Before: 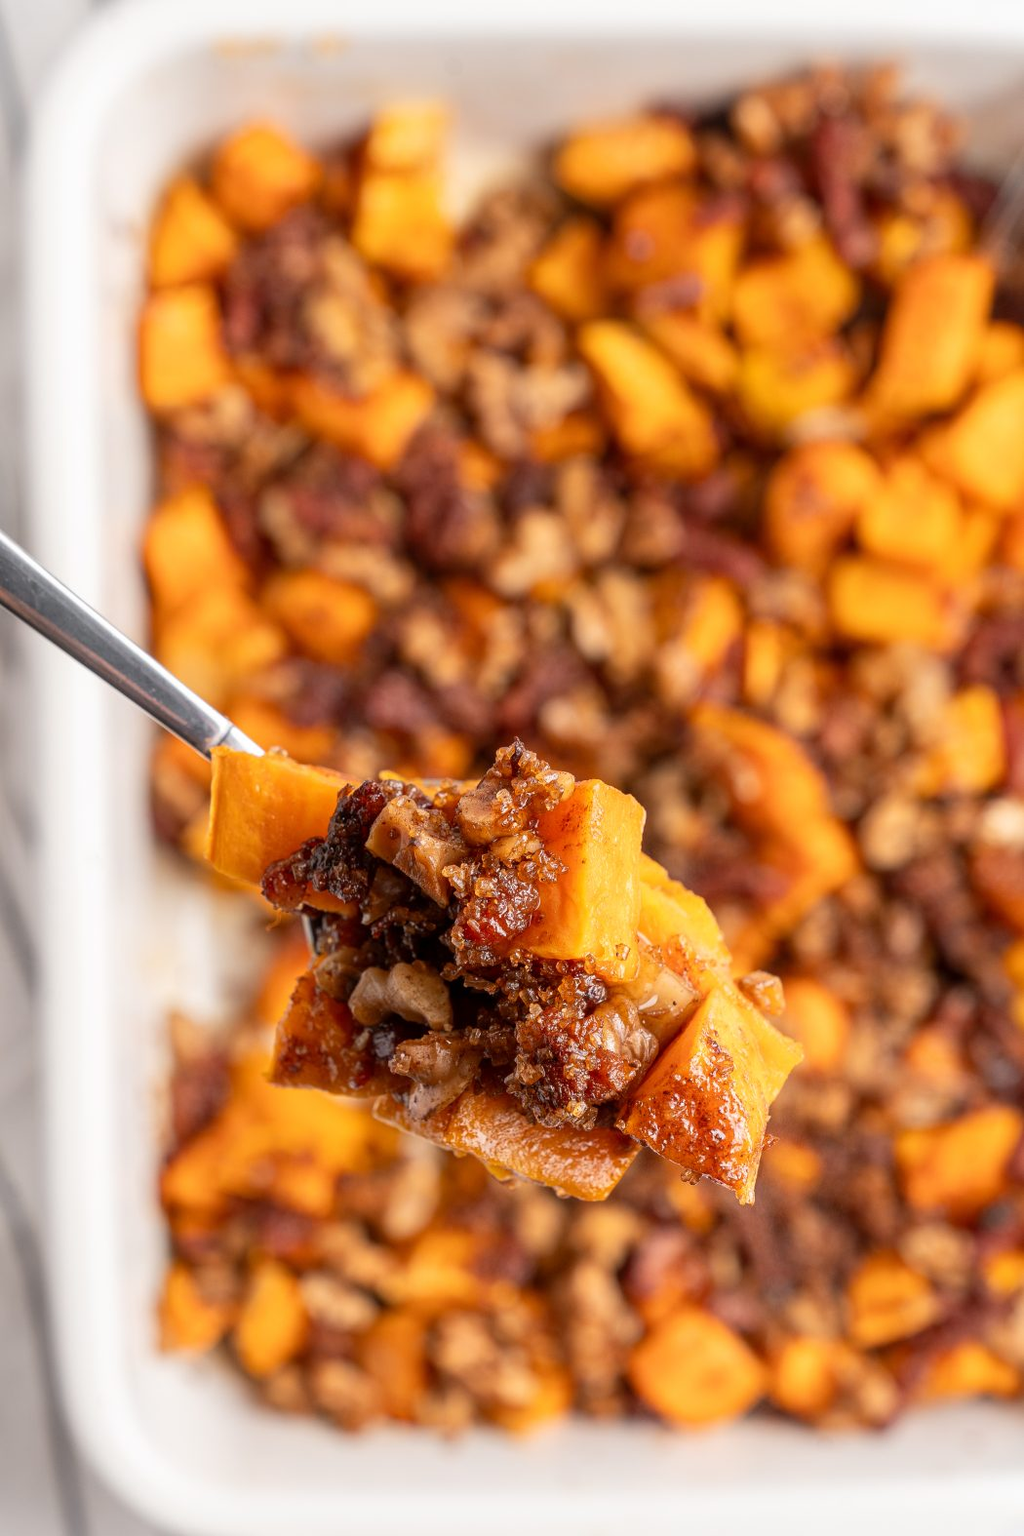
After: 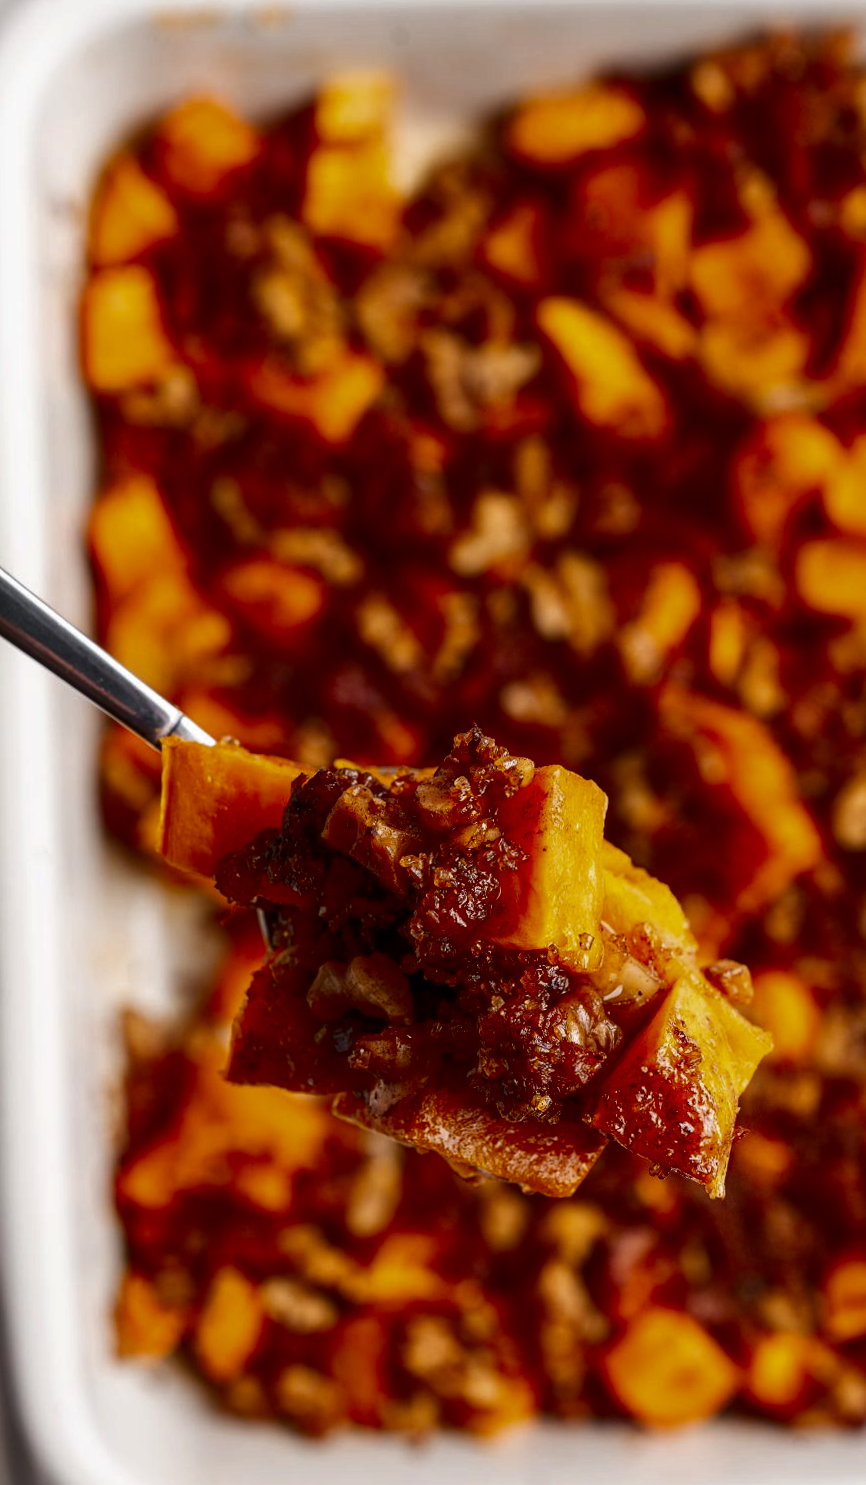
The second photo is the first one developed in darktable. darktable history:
contrast brightness saturation: contrast 0.087, brightness -0.595, saturation 0.169
crop and rotate: angle 0.821°, left 4.289%, top 1.105%, right 11.457%, bottom 2.558%
